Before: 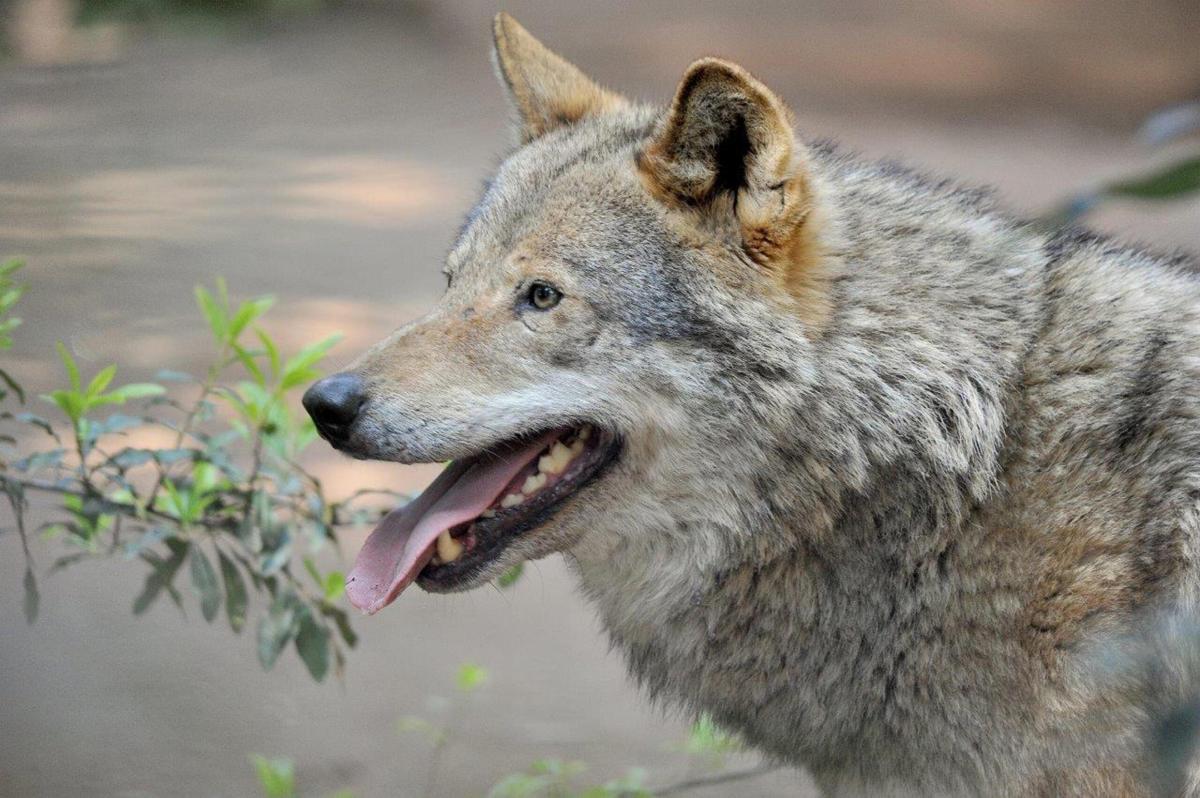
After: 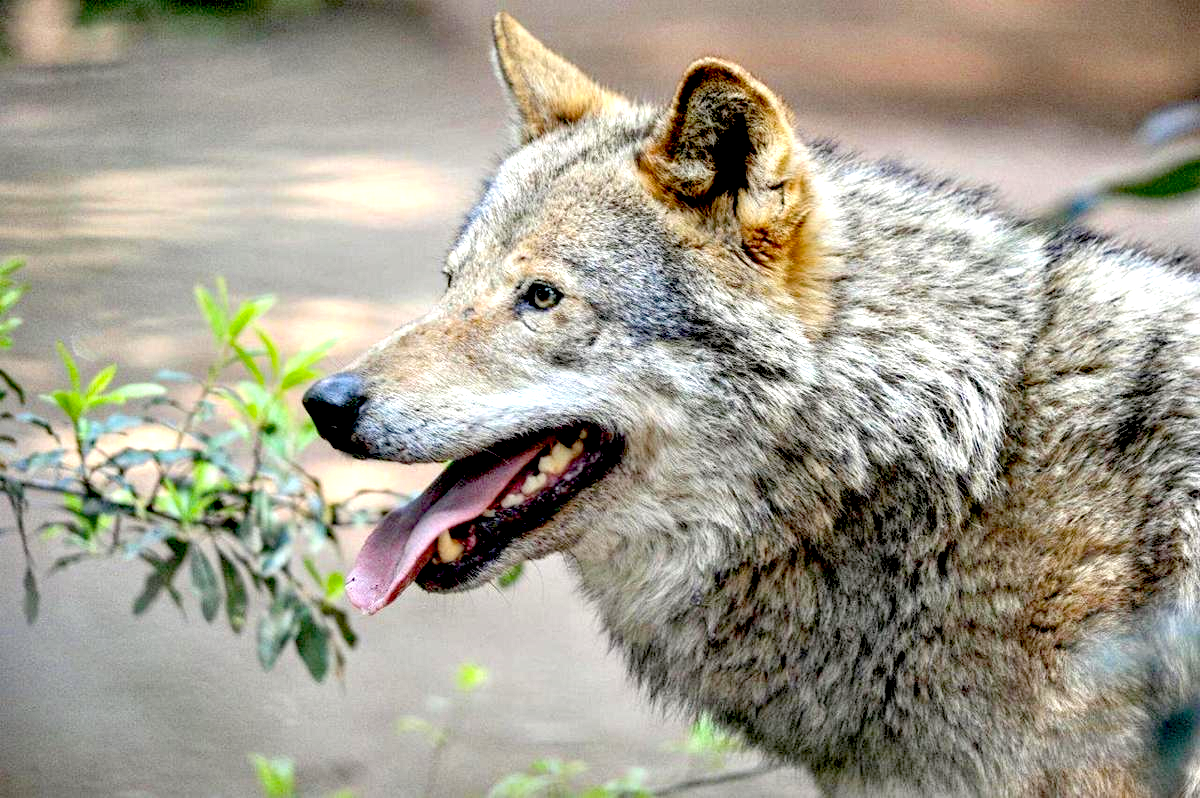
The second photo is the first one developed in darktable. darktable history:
exposure: black level correction 0.035, exposure 0.9 EV, compensate highlight preservation false
local contrast: on, module defaults
haze removal: compatibility mode true, adaptive false
